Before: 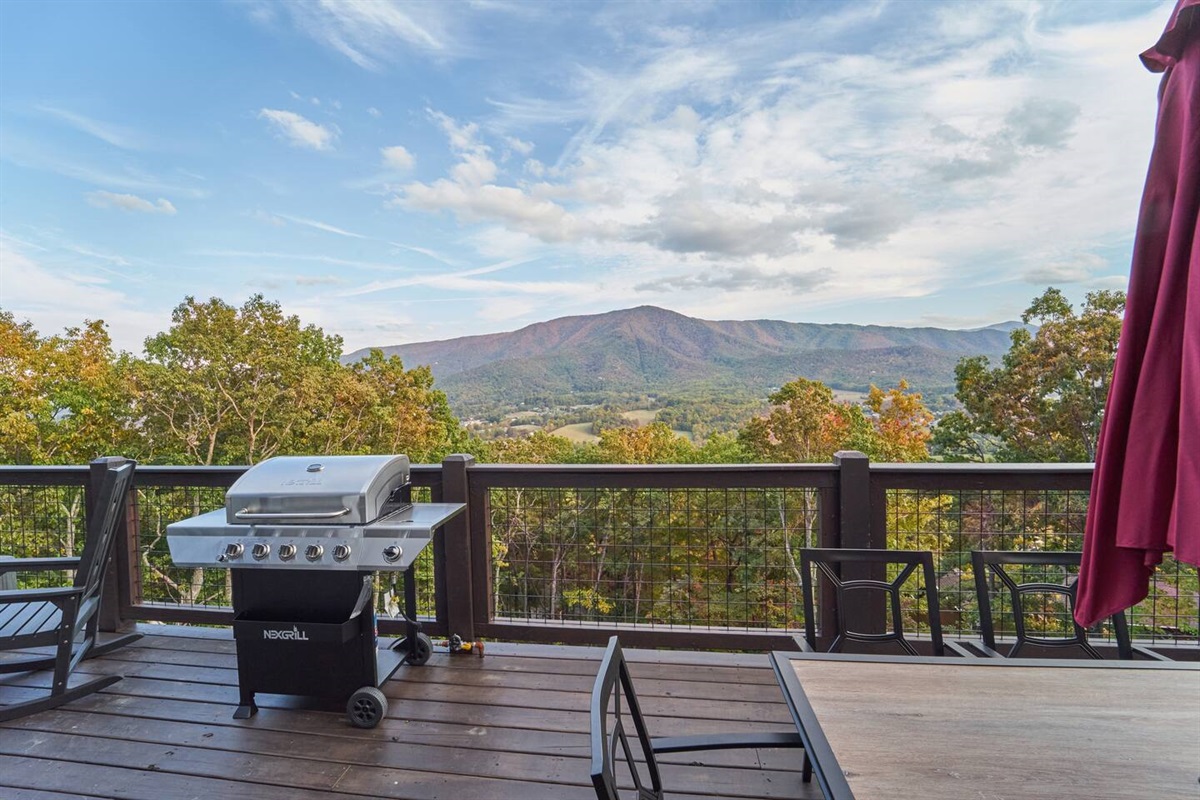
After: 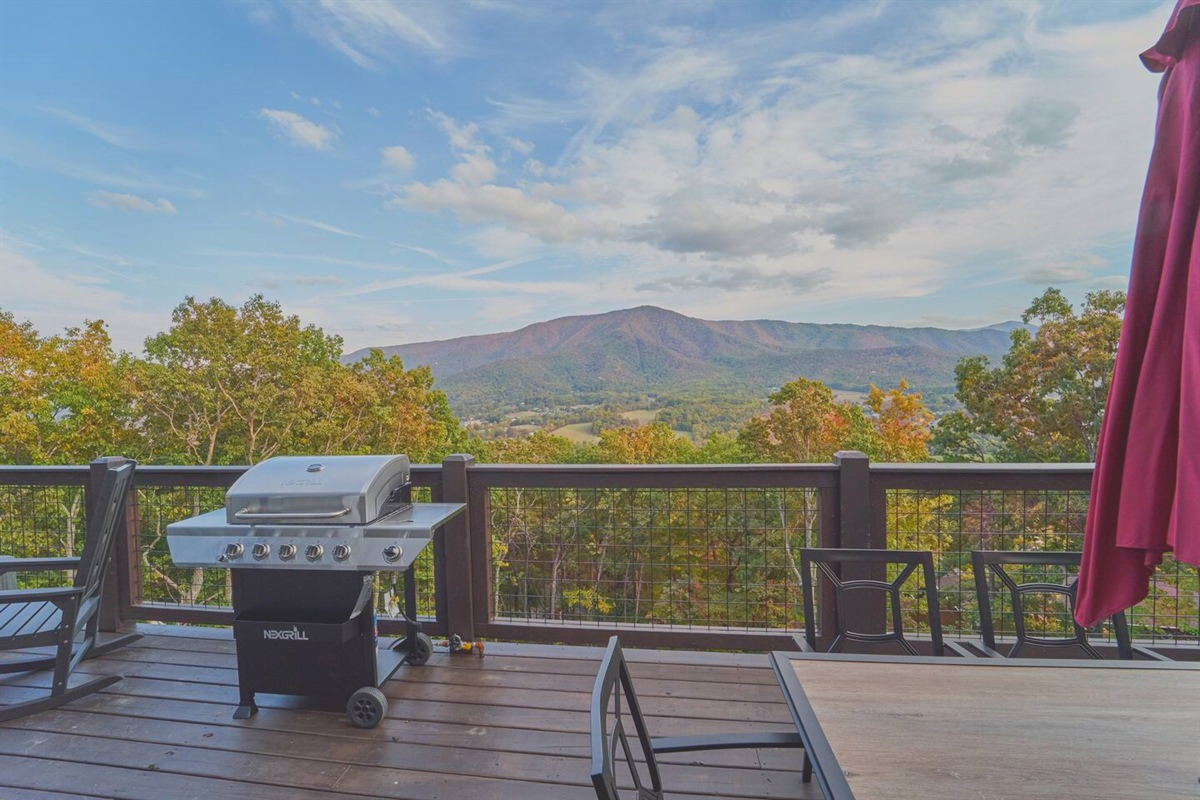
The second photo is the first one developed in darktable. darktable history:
contrast brightness saturation: contrast -0.294
